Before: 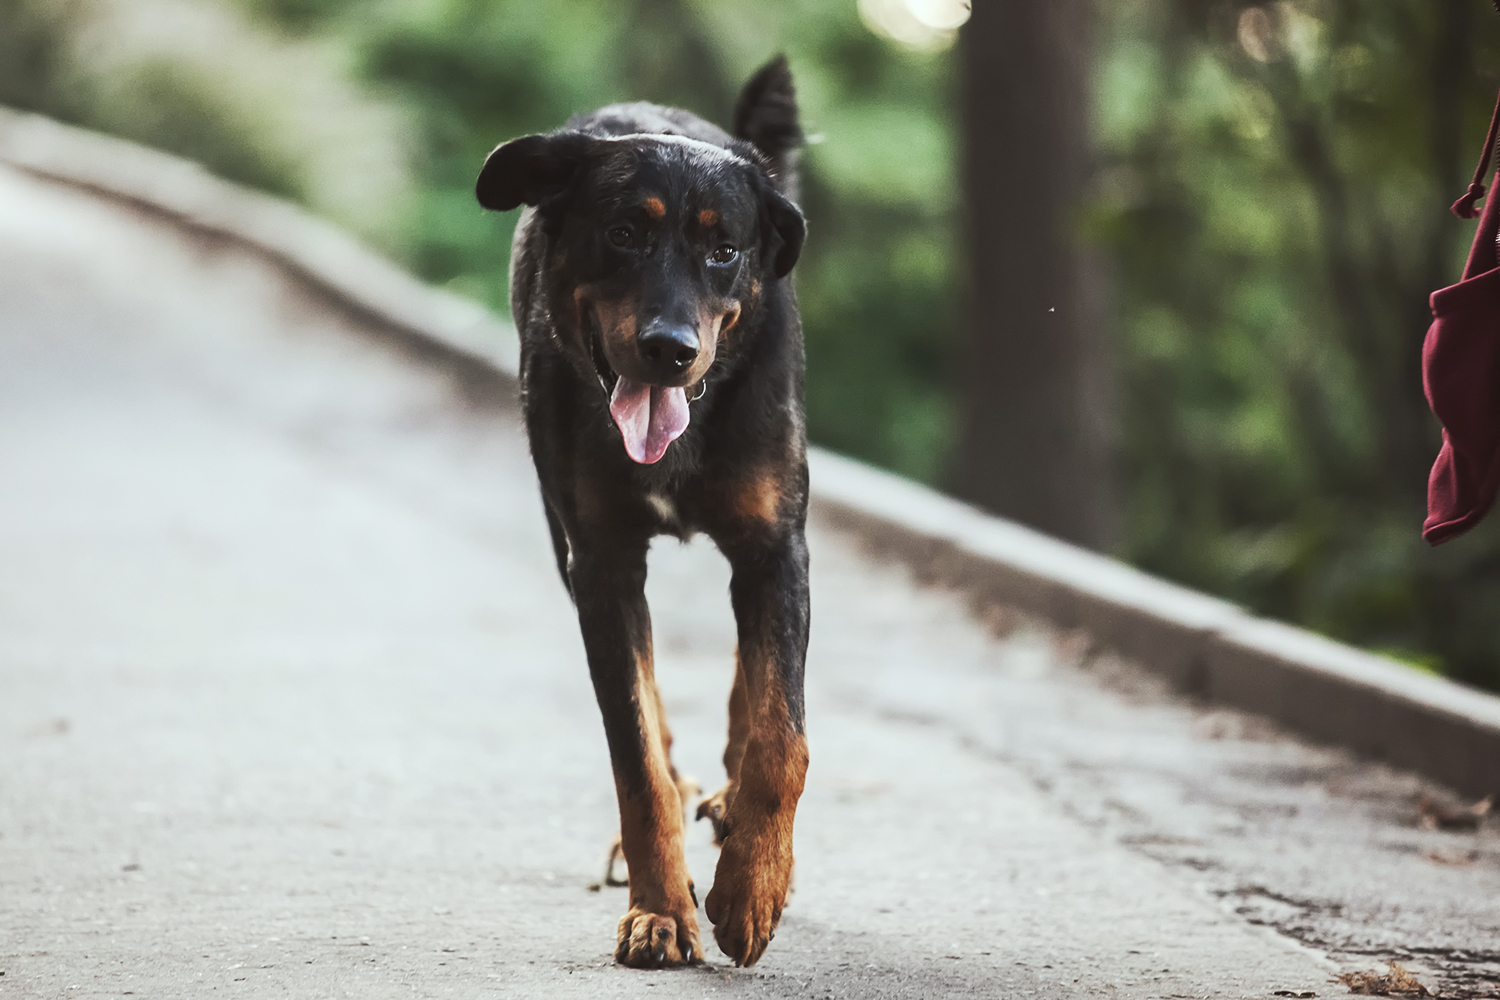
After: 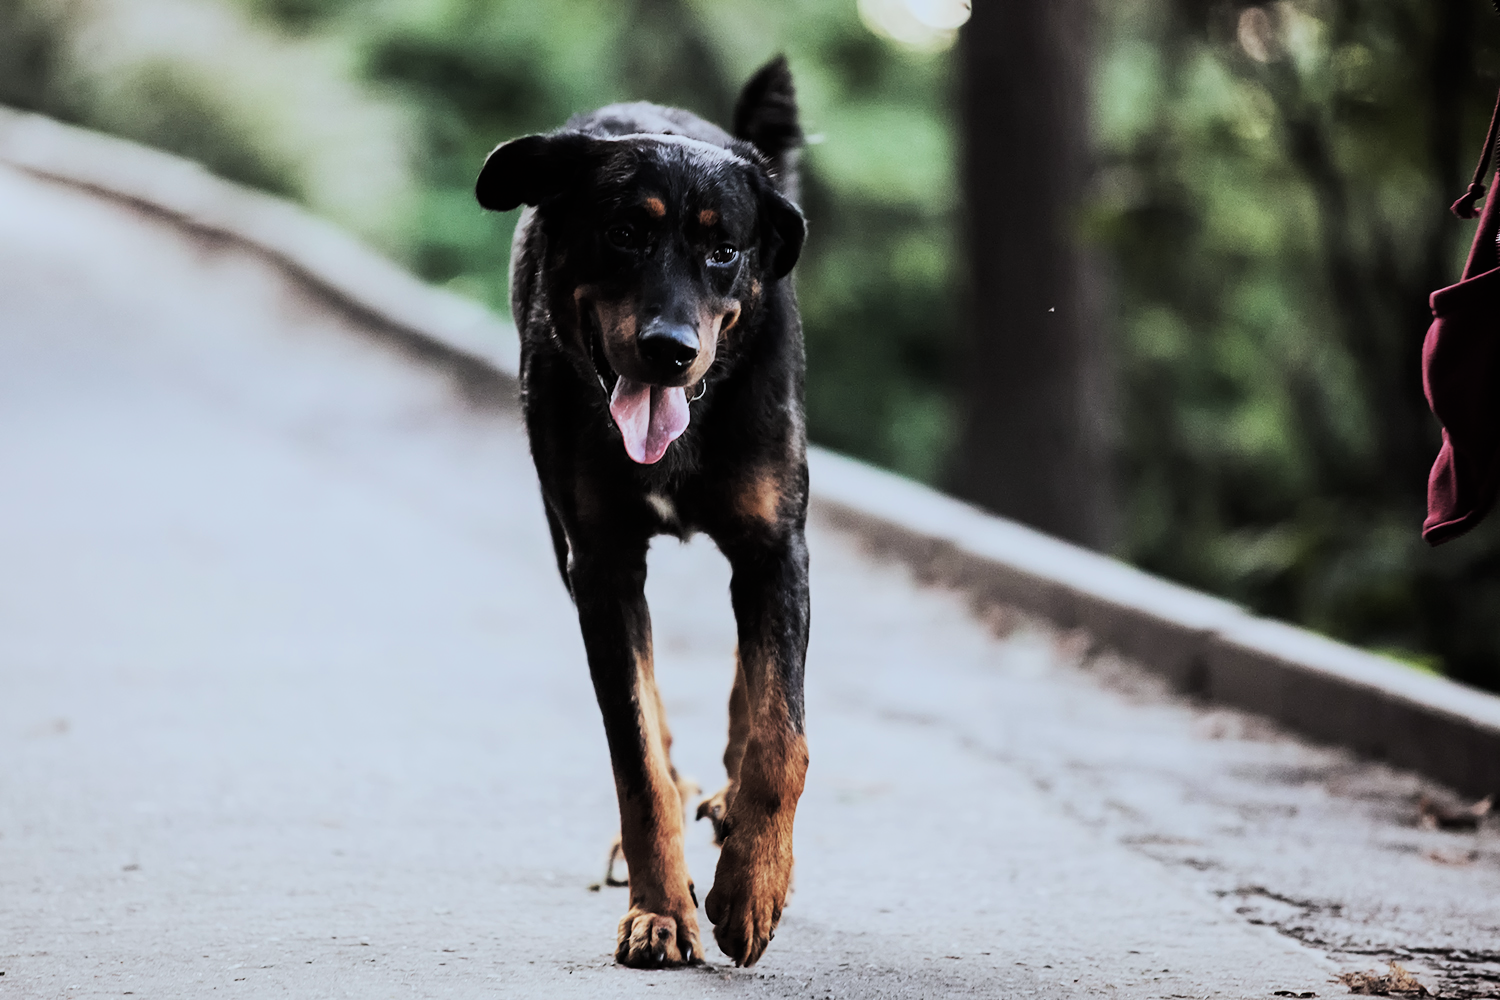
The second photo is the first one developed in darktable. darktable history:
filmic rgb: black relative exposure -5.12 EV, white relative exposure 3.95 EV, threshold 5.98 EV, hardness 2.89, contrast 1.297, color science v6 (2022), enable highlight reconstruction true
color calibration: illuminant as shot in camera, x 0.358, y 0.373, temperature 4628.91 K
tone equalizer: on, module defaults
